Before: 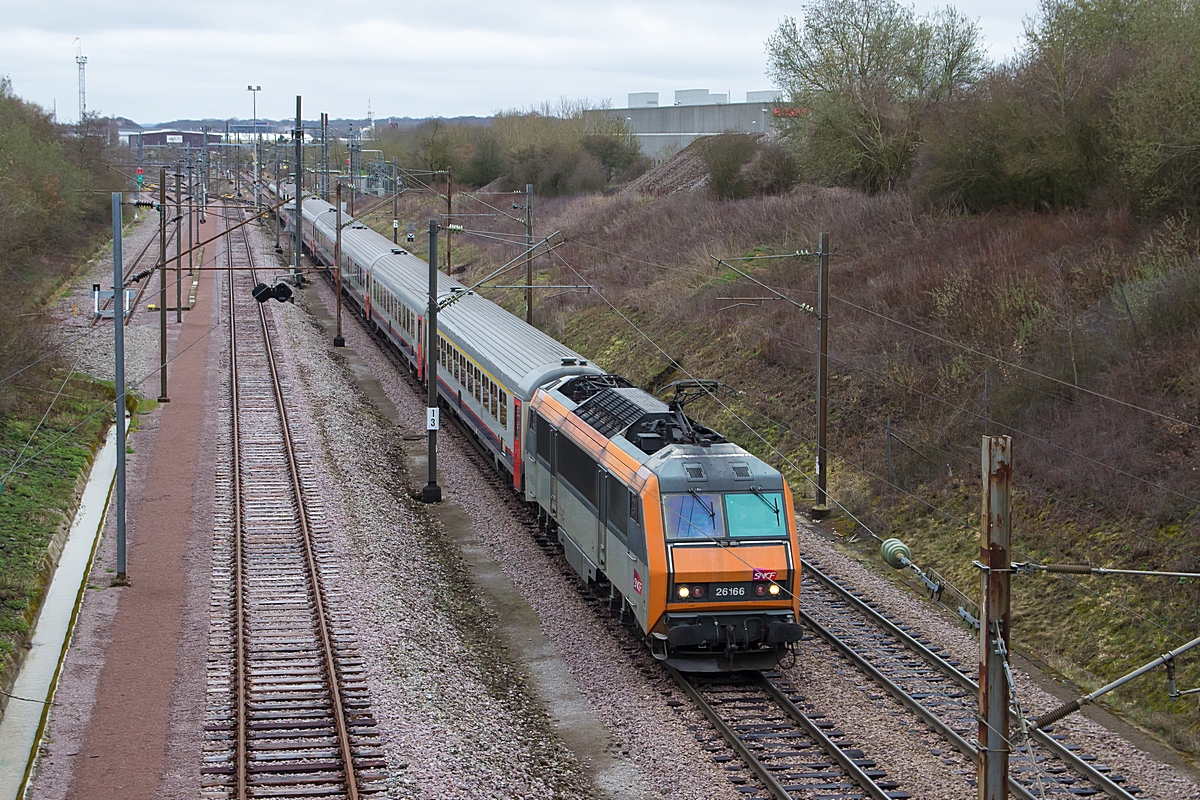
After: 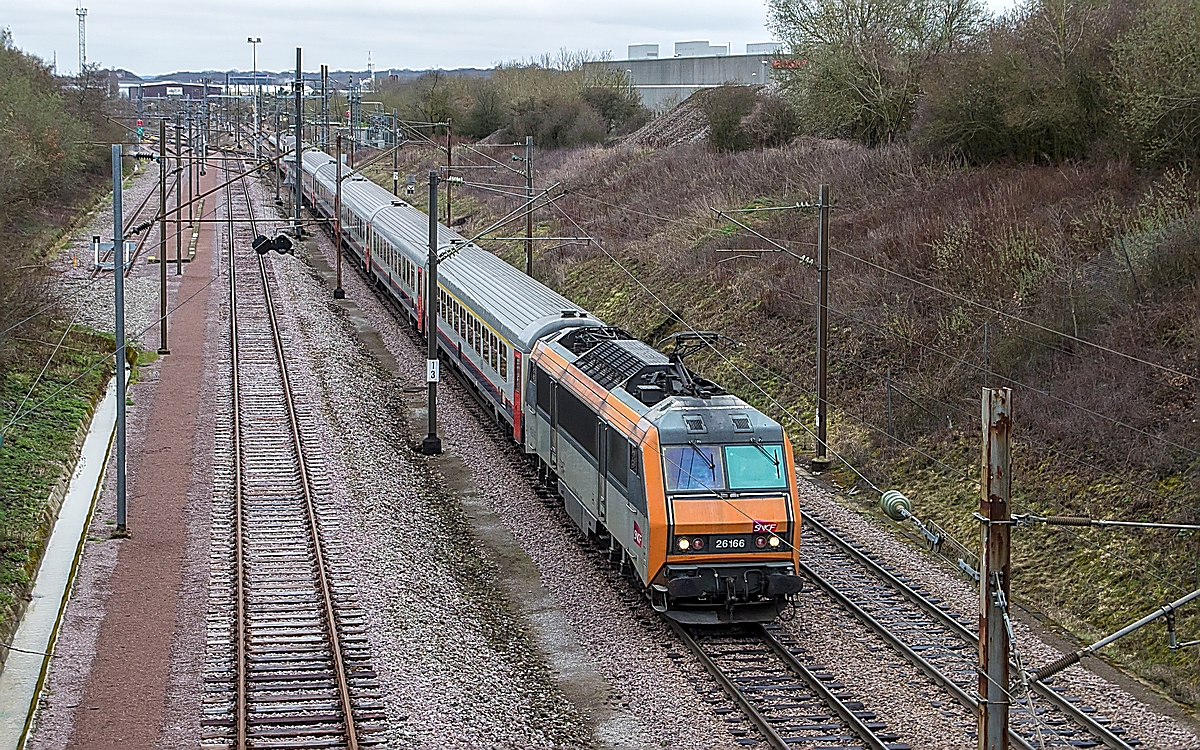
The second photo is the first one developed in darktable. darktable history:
crop and rotate: top 6.204%
local contrast: highlights 61%, detail 143%, midtone range 0.431
sharpen: radius 1.423, amount 1.266, threshold 0.79
